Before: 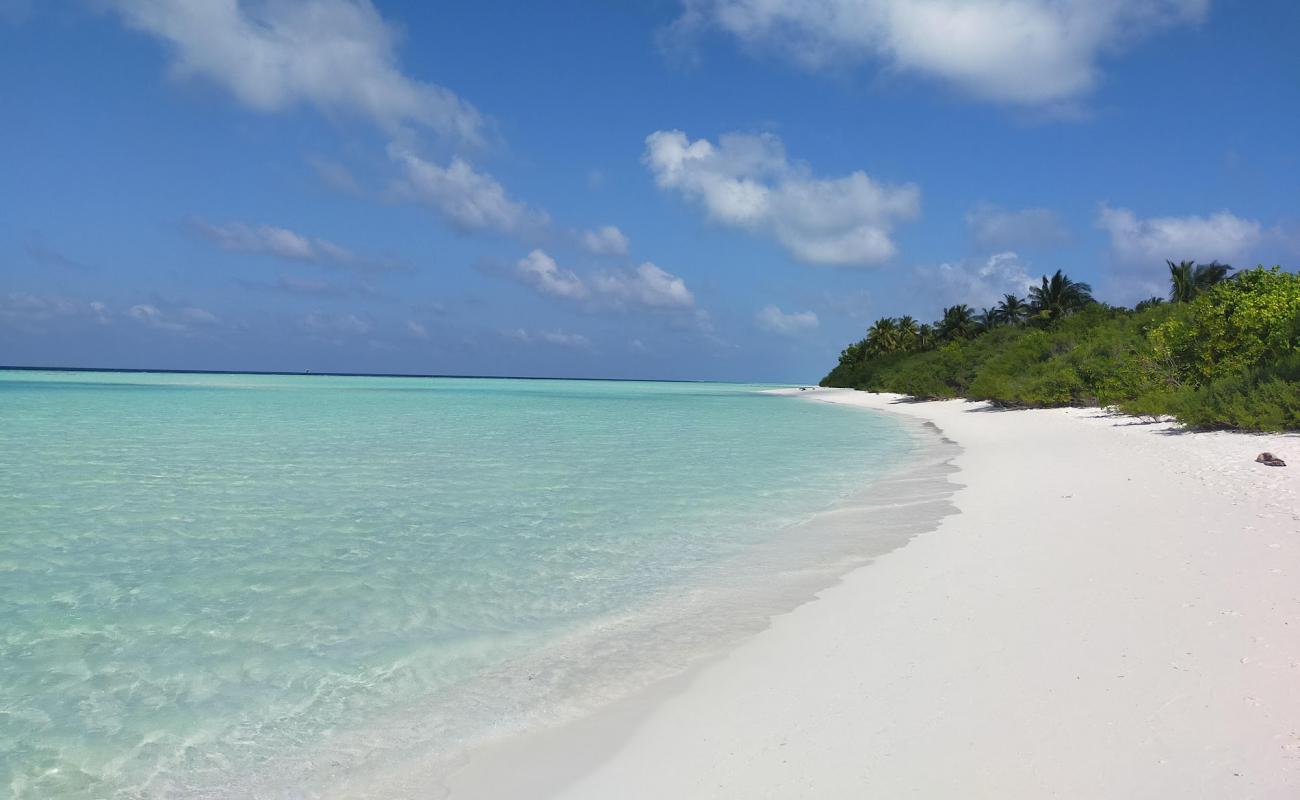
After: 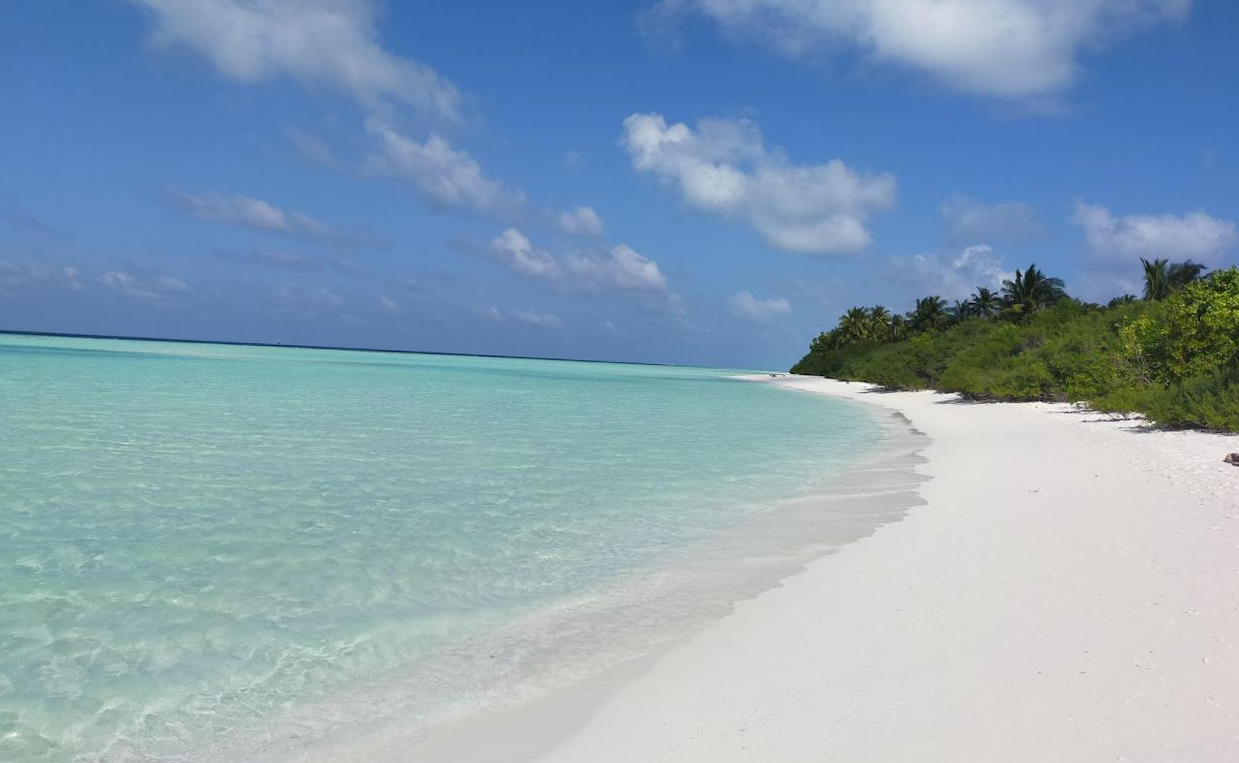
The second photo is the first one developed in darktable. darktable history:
crop and rotate: angle -1.73°
